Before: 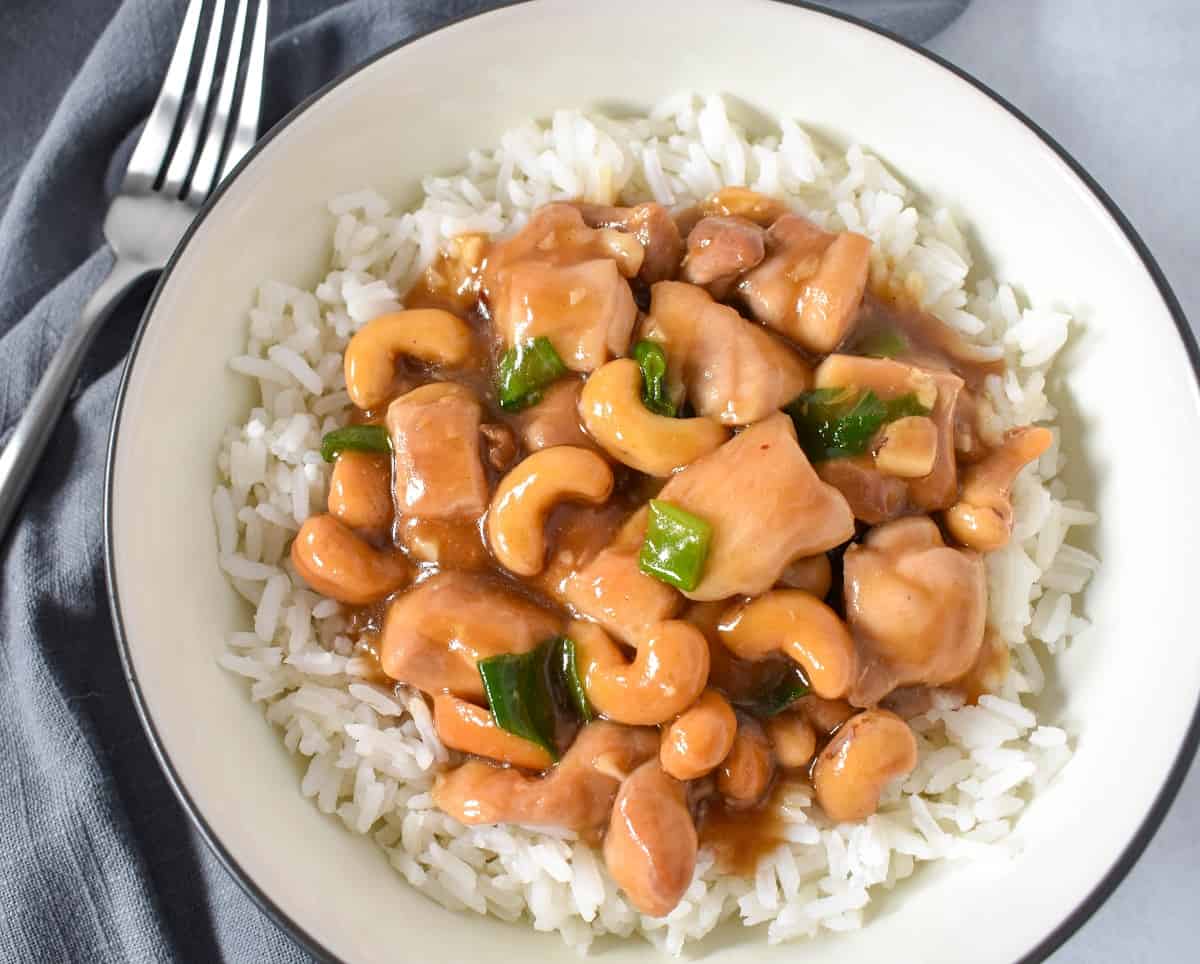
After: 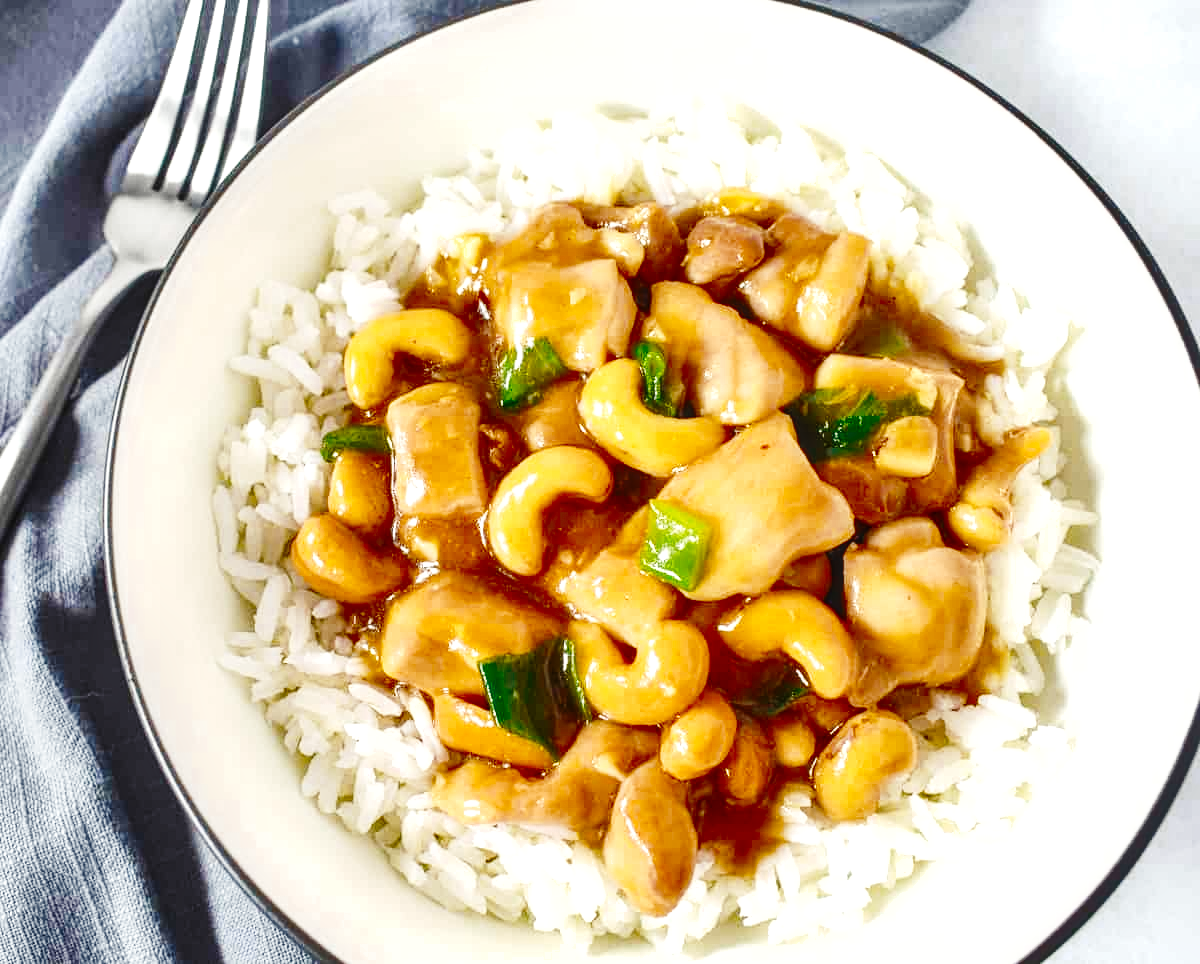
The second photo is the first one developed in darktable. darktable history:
local contrast: on, module defaults
base curve: curves: ch0 [(0, 0) (0.036, 0.025) (0.121, 0.166) (0.206, 0.329) (0.605, 0.79) (1, 1)], exposure shift 0.01, preserve colors none
color zones: curves: ch0 [(0, 0.5) (0.125, 0.4) (0.25, 0.5) (0.375, 0.4) (0.5, 0.4) (0.625, 0.6) (0.75, 0.6) (0.875, 0.5)]; ch1 [(0, 0.4) (0.125, 0.5) (0.25, 0.4) (0.375, 0.4) (0.5, 0.4) (0.625, 0.4) (0.75, 0.5) (0.875, 0.4)]; ch2 [(0, 0.6) (0.125, 0.5) (0.25, 0.5) (0.375, 0.6) (0.5, 0.6) (0.625, 0.5) (0.75, 0.5) (0.875, 0.5)]
shadows and highlights: shadows 32.71, highlights -46.91, compress 49.91%, soften with gaussian
contrast equalizer: octaves 7, y [[0.5, 0.486, 0.447, 0.446, 0.489, 0.5], [0.5 ×6], [0.5 ×6], [0 ×6], [0 ×6]]
color balance rgb: highlights gain › luminance 6.826%, highlights gain › chroma 1.915%, highlights gain › hue 92.85°, perceptual saturation grading › global saturation 19.322%
exposure: exposure 0.6 EV, compensate exposure bias true, compensate highlight preservation false
